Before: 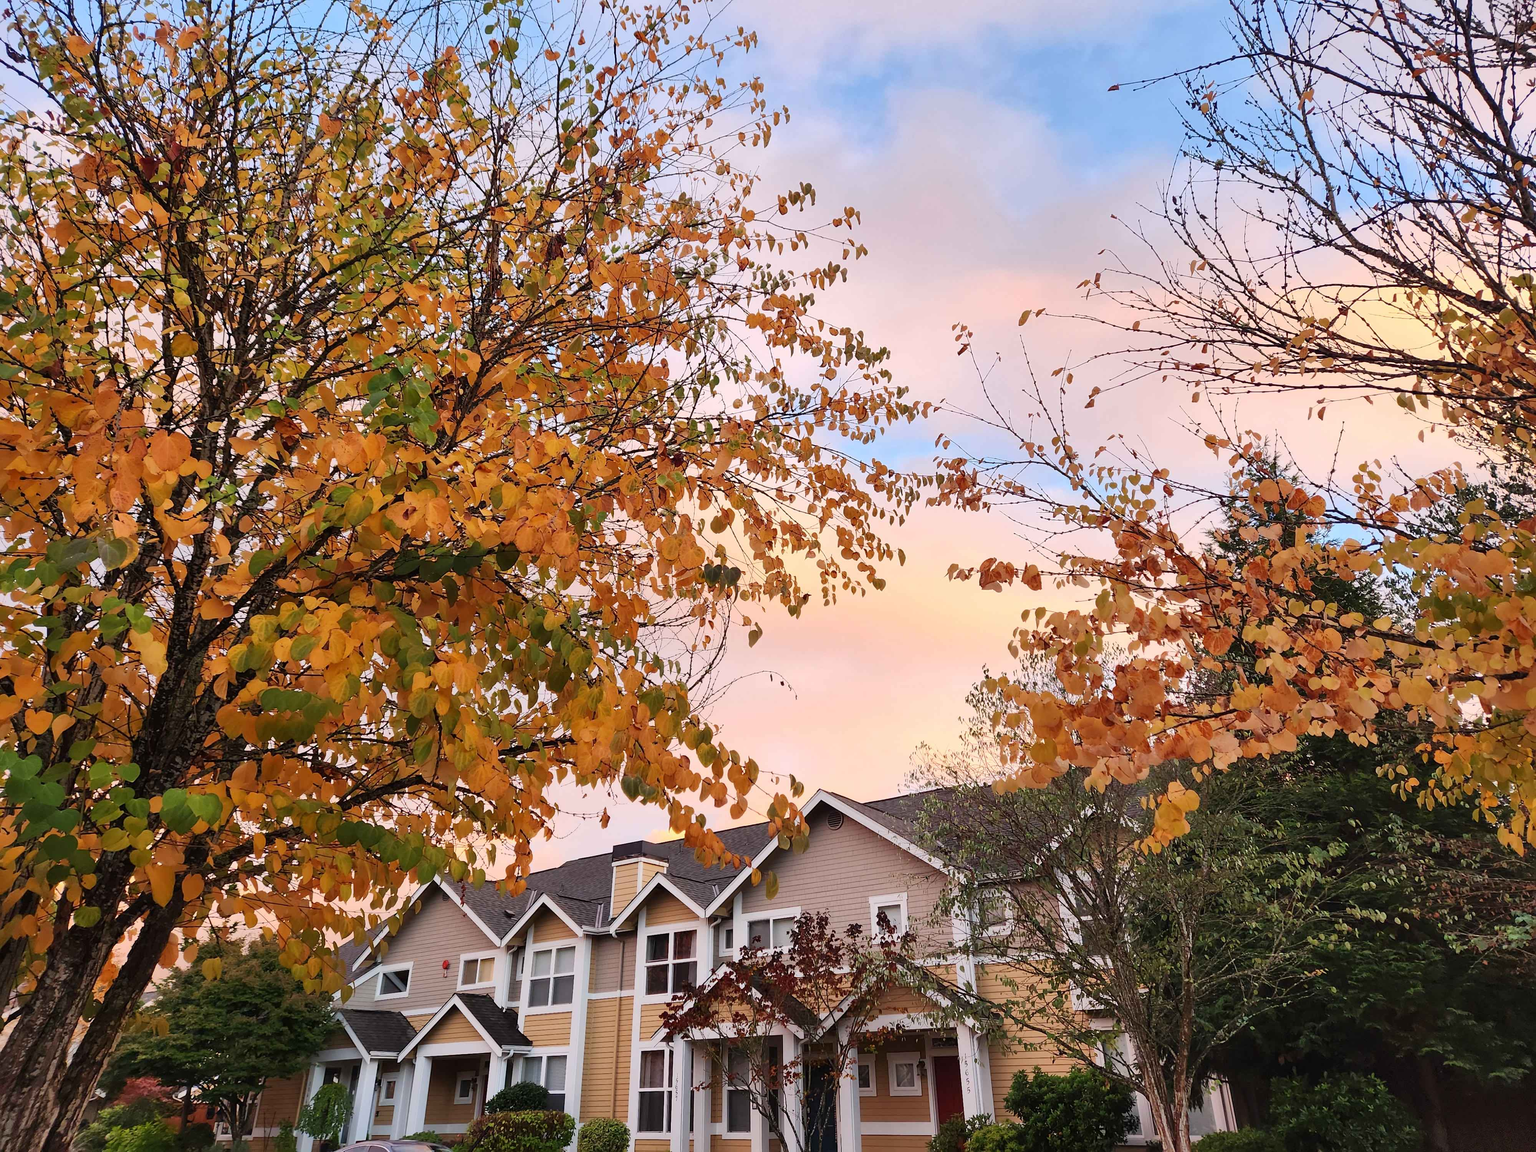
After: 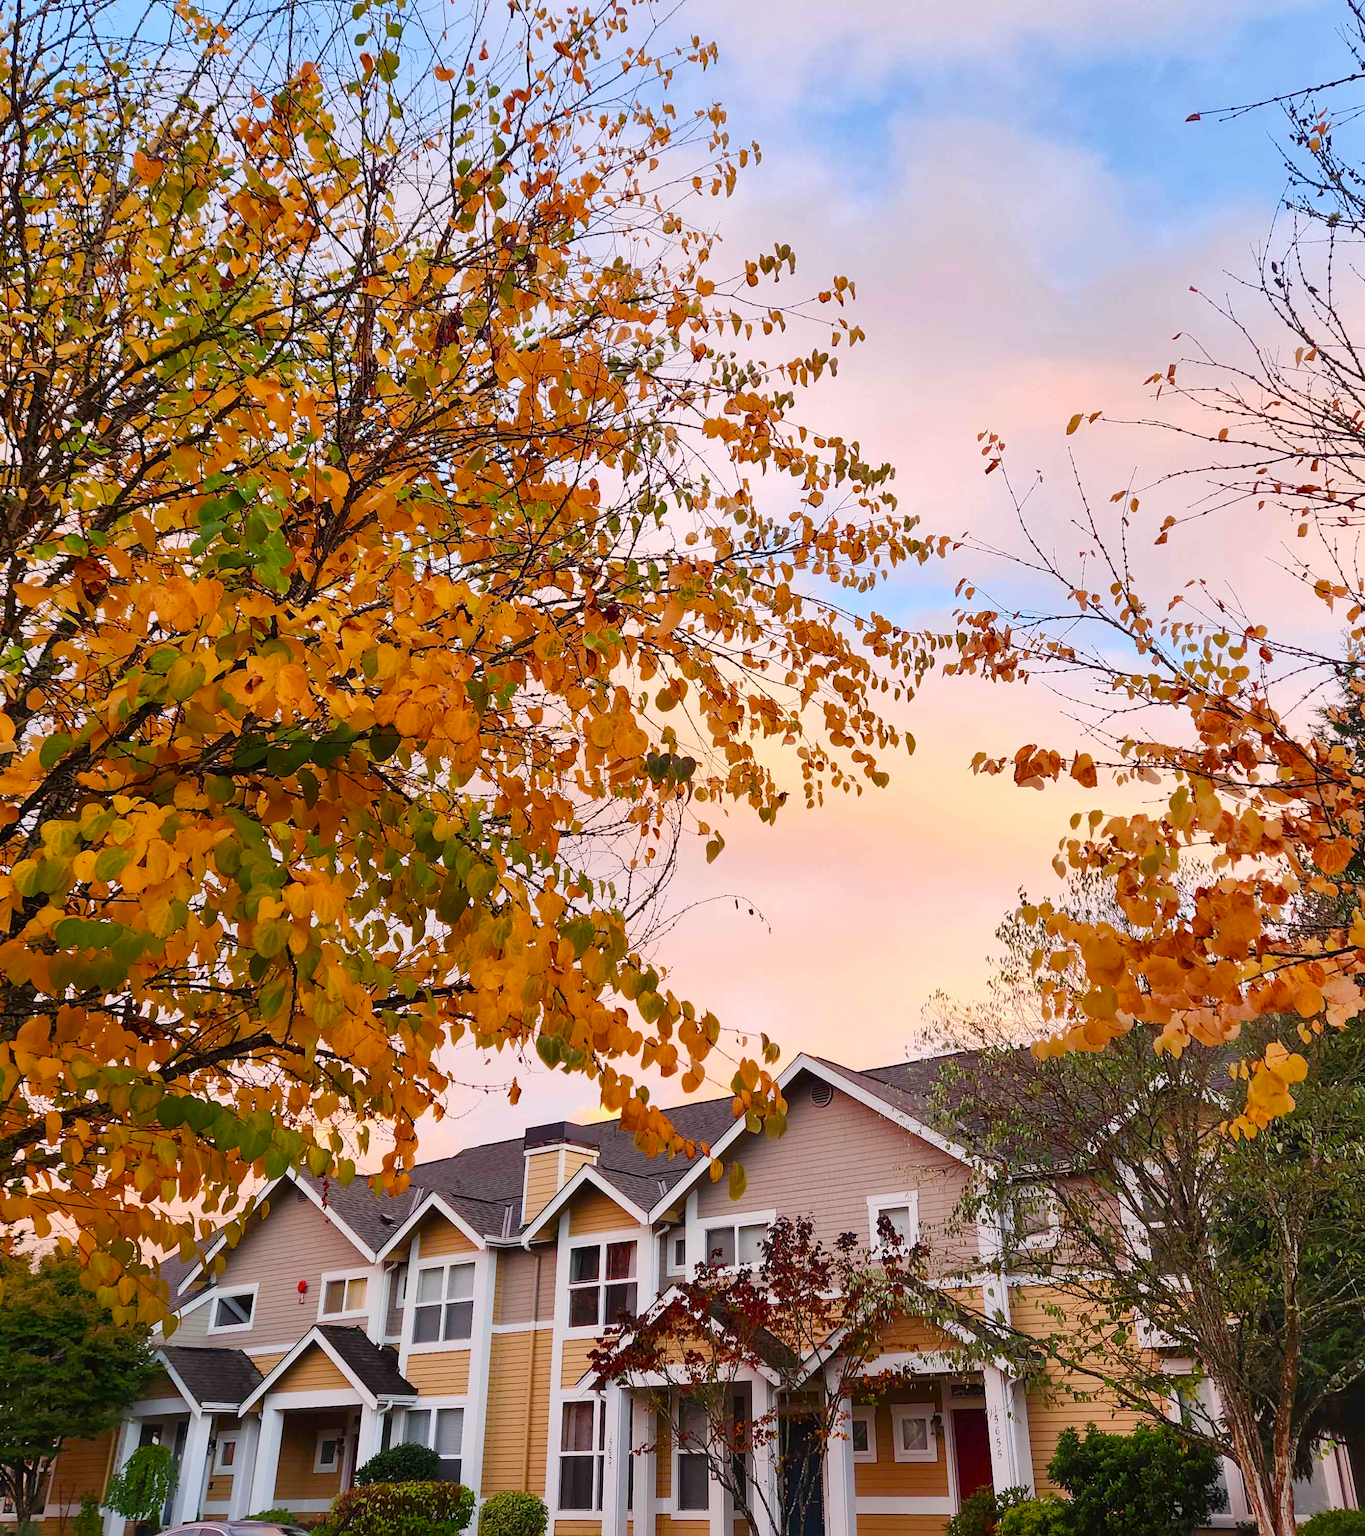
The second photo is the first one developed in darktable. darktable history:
color balance rgb: perceptual saturation grading › global saturation 35%, perceptual saturation grading › highlights -30%, perceptual saturation grading › shadows 35%, perceptual brilliance grading › global brilliance 3%, perceptual brilliance grading › highlights -3%, perceptual brilliance grading › shadows 3%
crop and rotate: left 14.292%, right 19.041%
